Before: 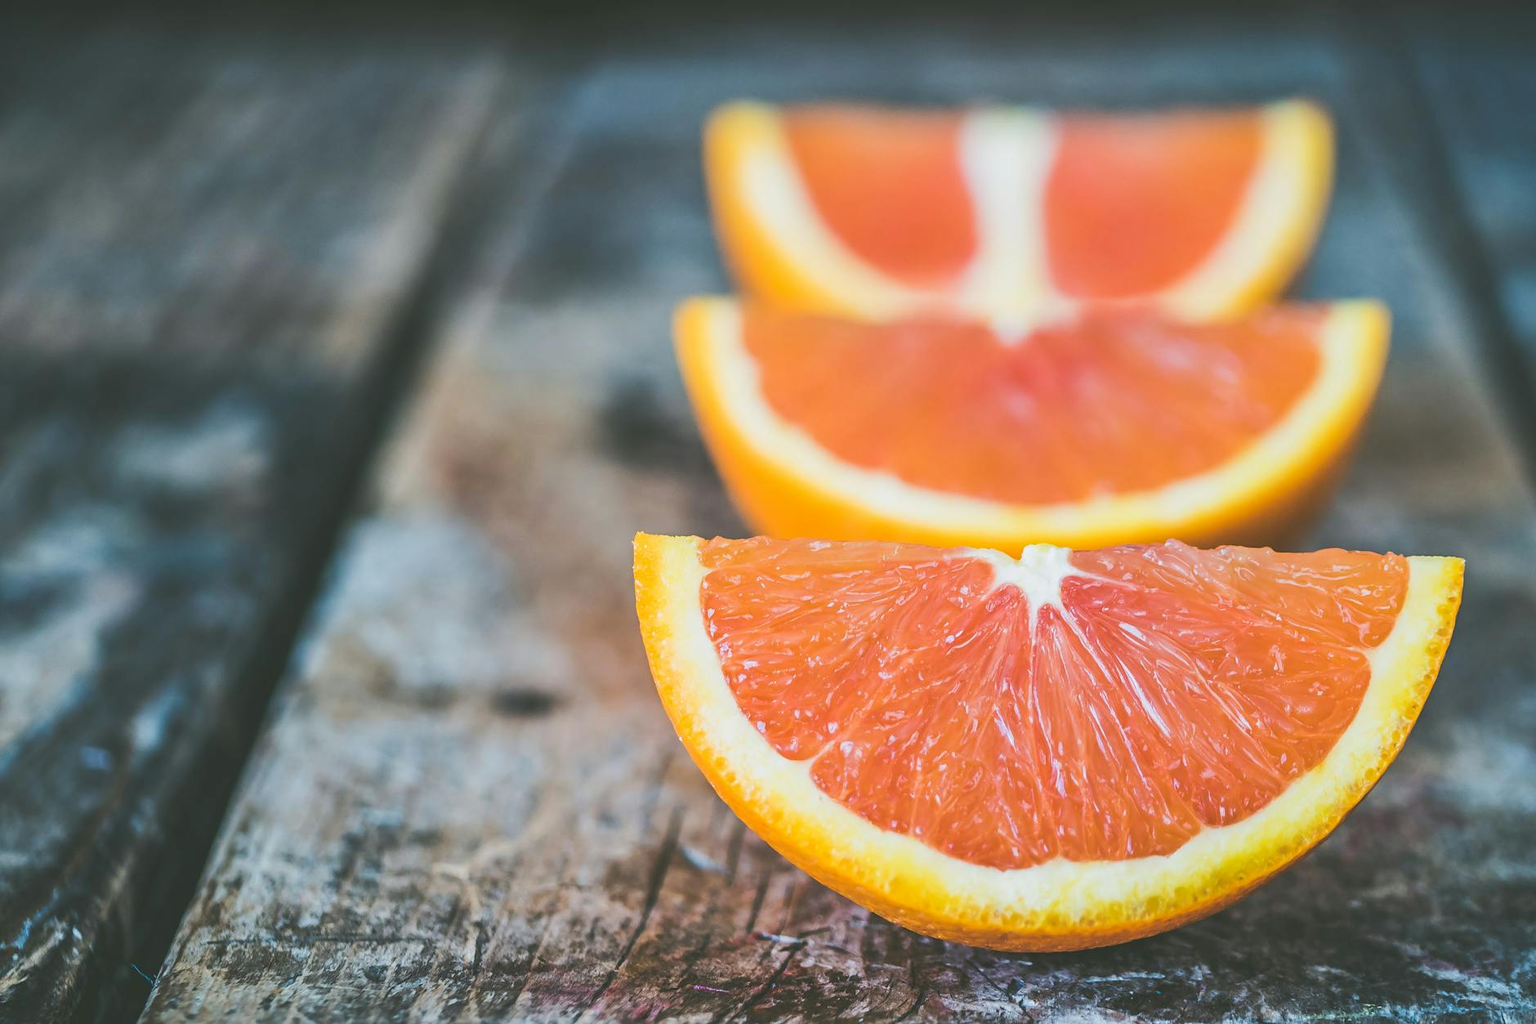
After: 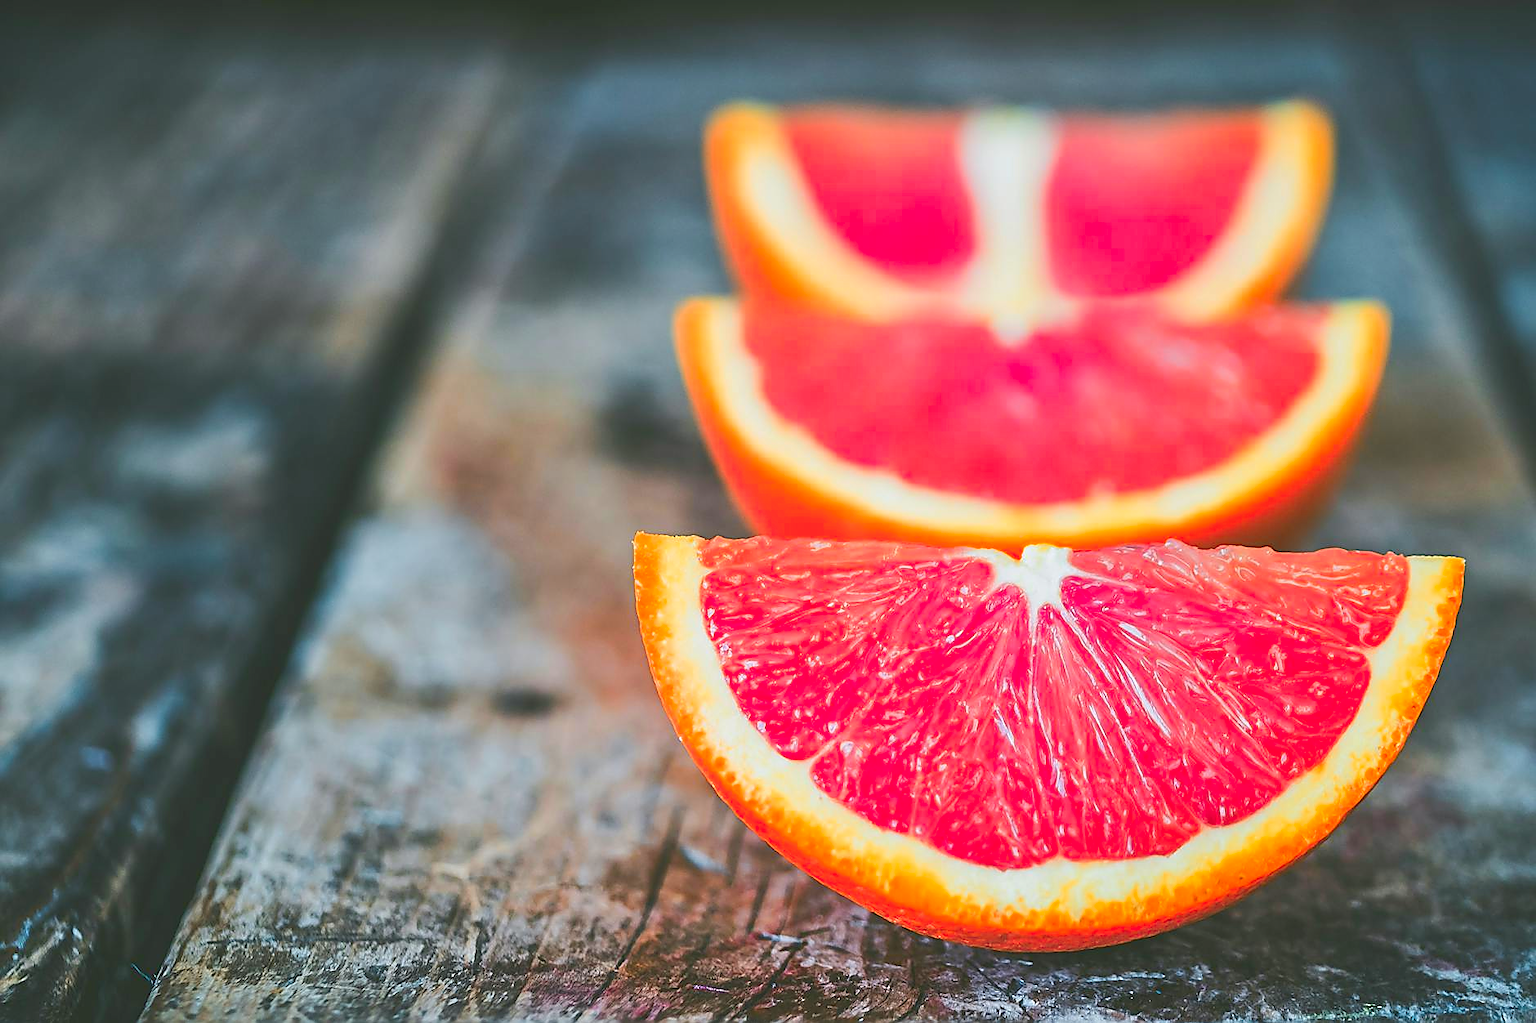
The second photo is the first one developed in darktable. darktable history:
sharpen: radius 1.4, amount 1.25, threshold 0.7
color zones: curves: ch1 [(0.24, 0.629) (0.75, 0.5)]; ch2 [(0.255, 0.454) (0.745, 0.491)], mix 102.12%
